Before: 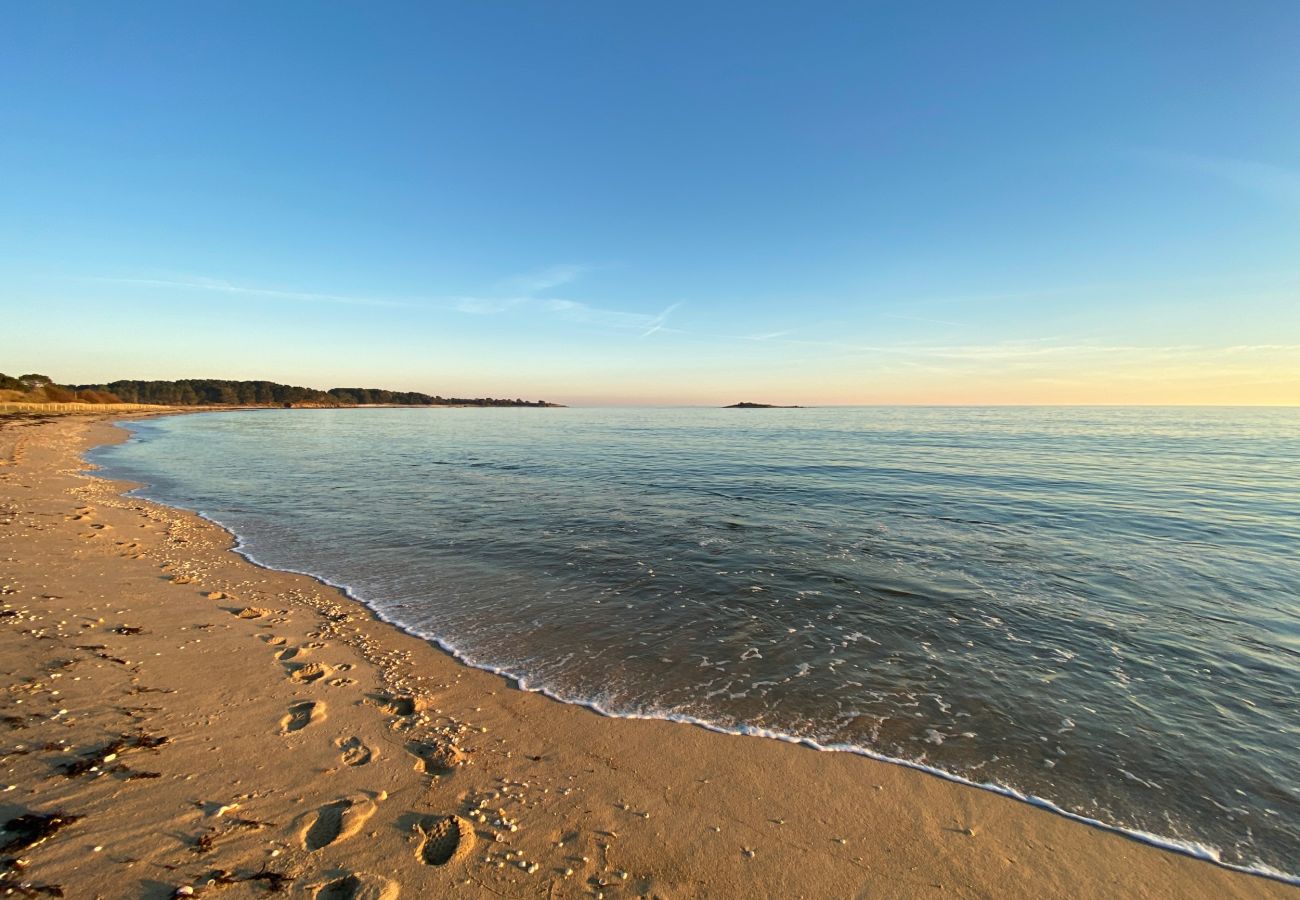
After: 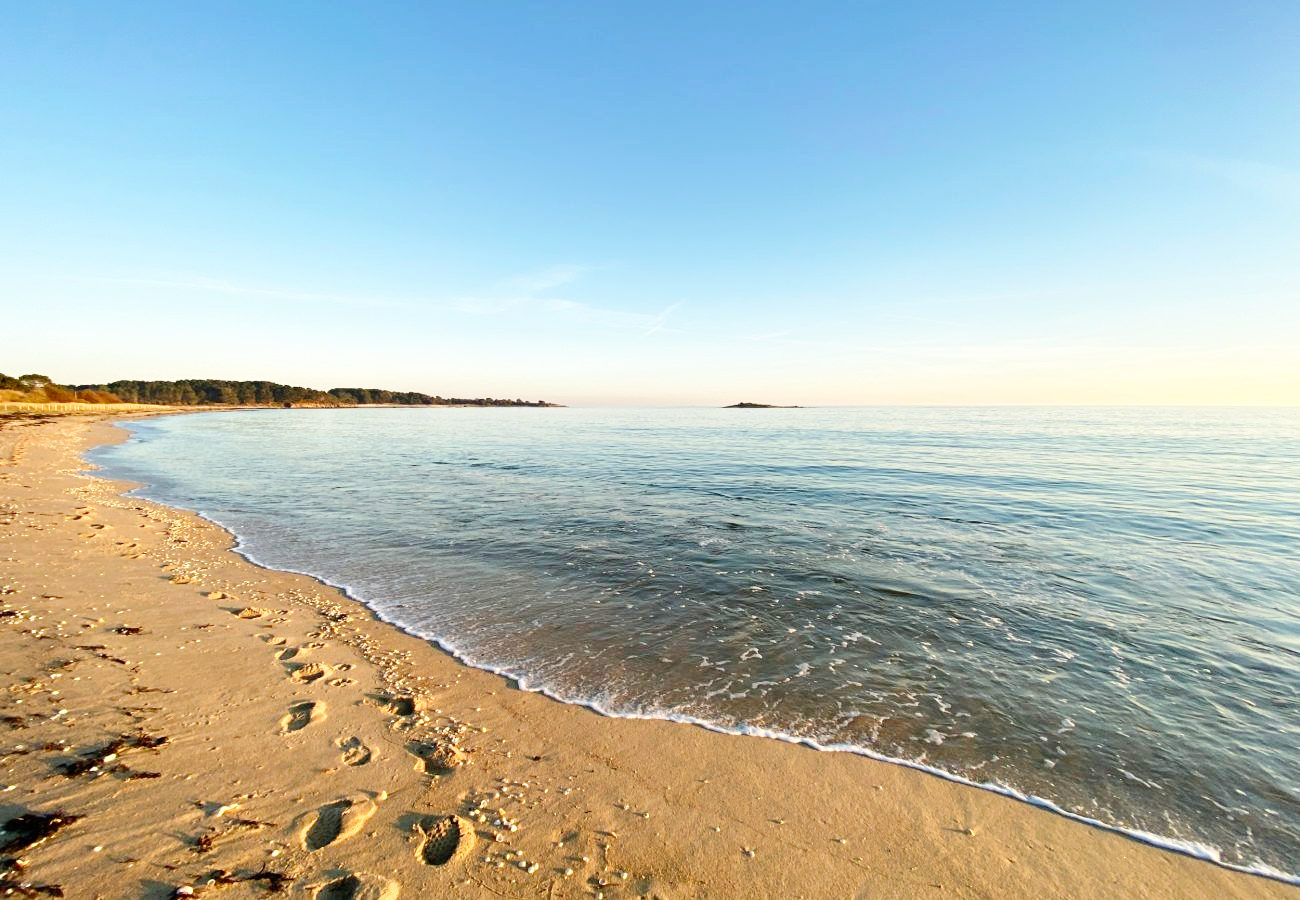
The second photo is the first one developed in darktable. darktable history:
base curve: curves: ch0 [(0, 0) (0.008, 0.007) (0.022, 0.029) (0.048, 0.089) (0.092, 0.197) (0.191, 0.399) (0.275, 0.534) (0.357, 0.65) (0.477, 0.78) (0.542, 0.833) (0.799, 0.973) (1, 1)], preserve colors none
